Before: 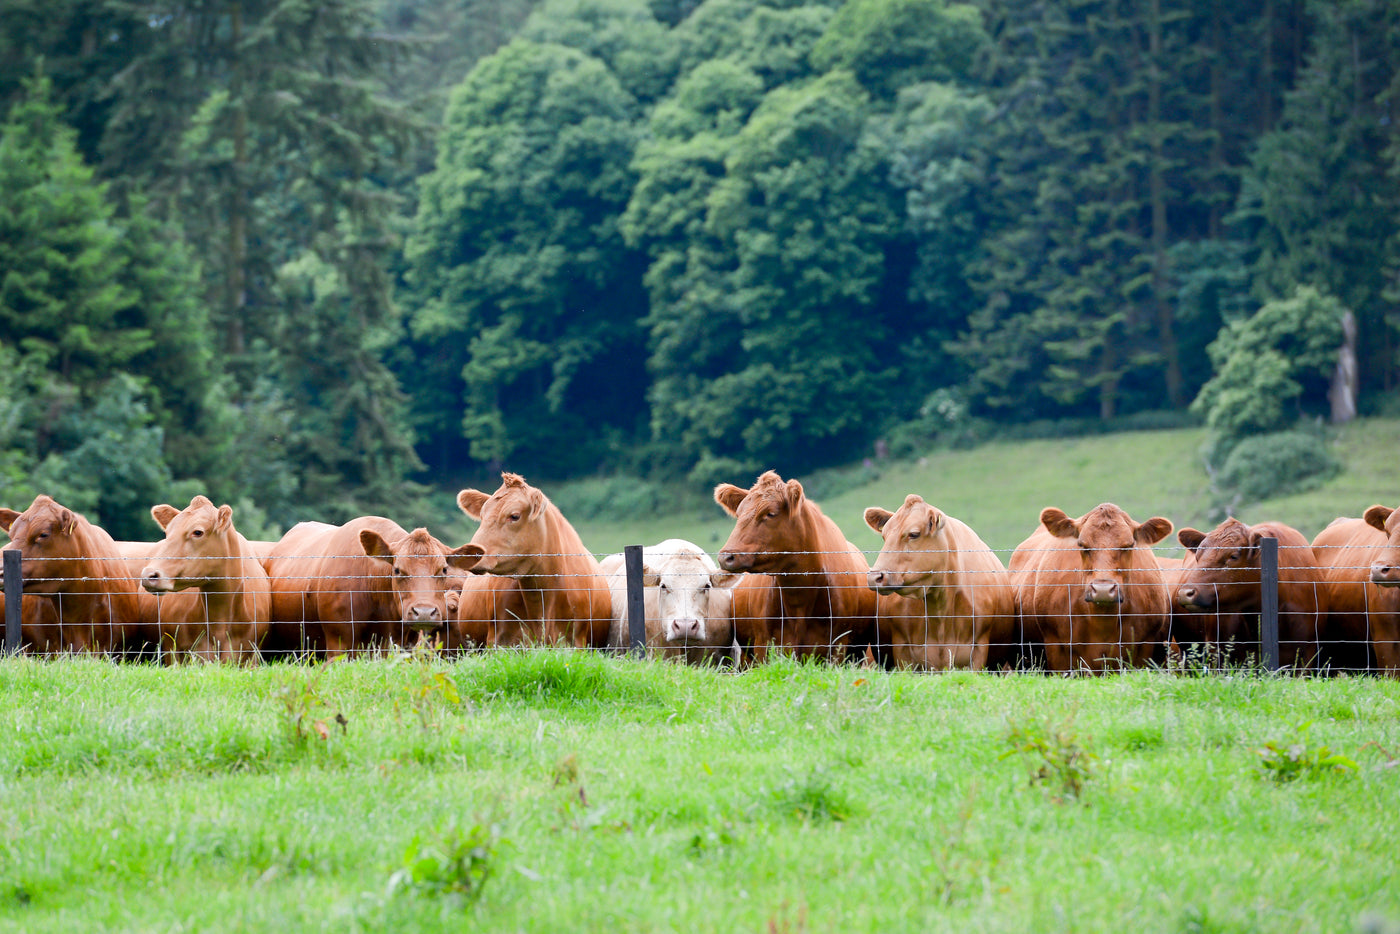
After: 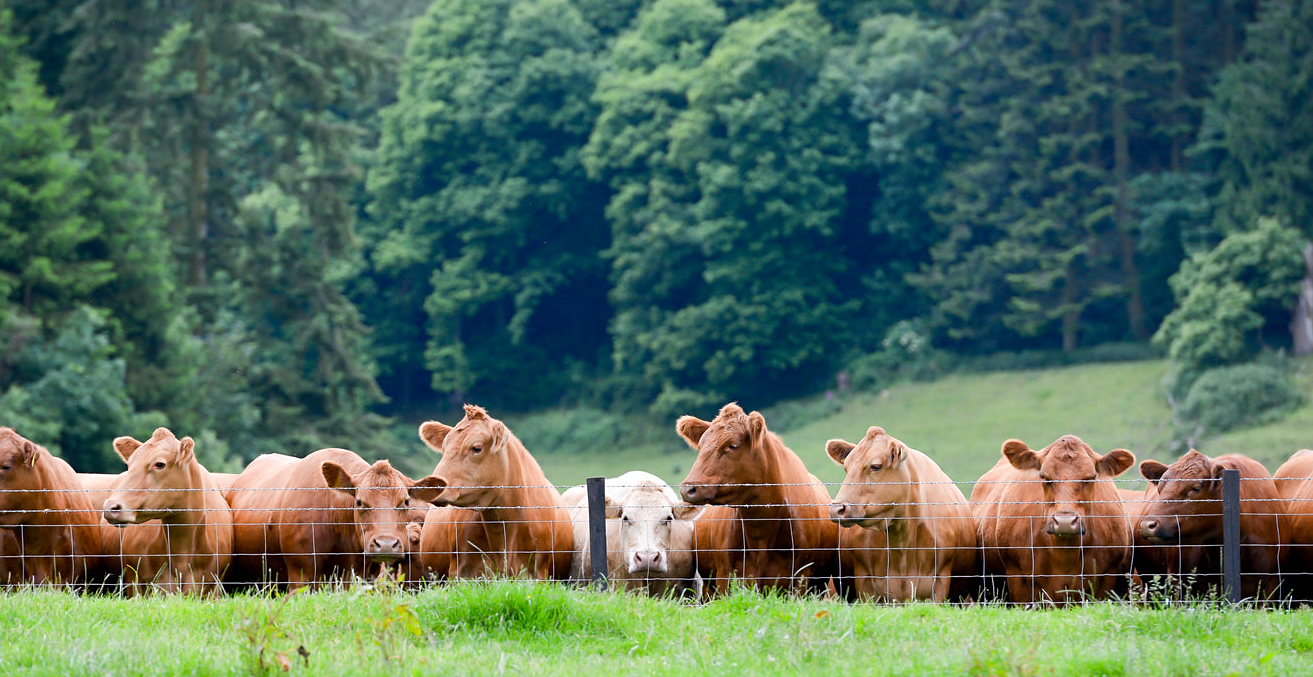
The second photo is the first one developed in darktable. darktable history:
sharpen: amount 0.2
crop: left 2.737%, top 7.287%, right 3.421%, bottom 20.179%
